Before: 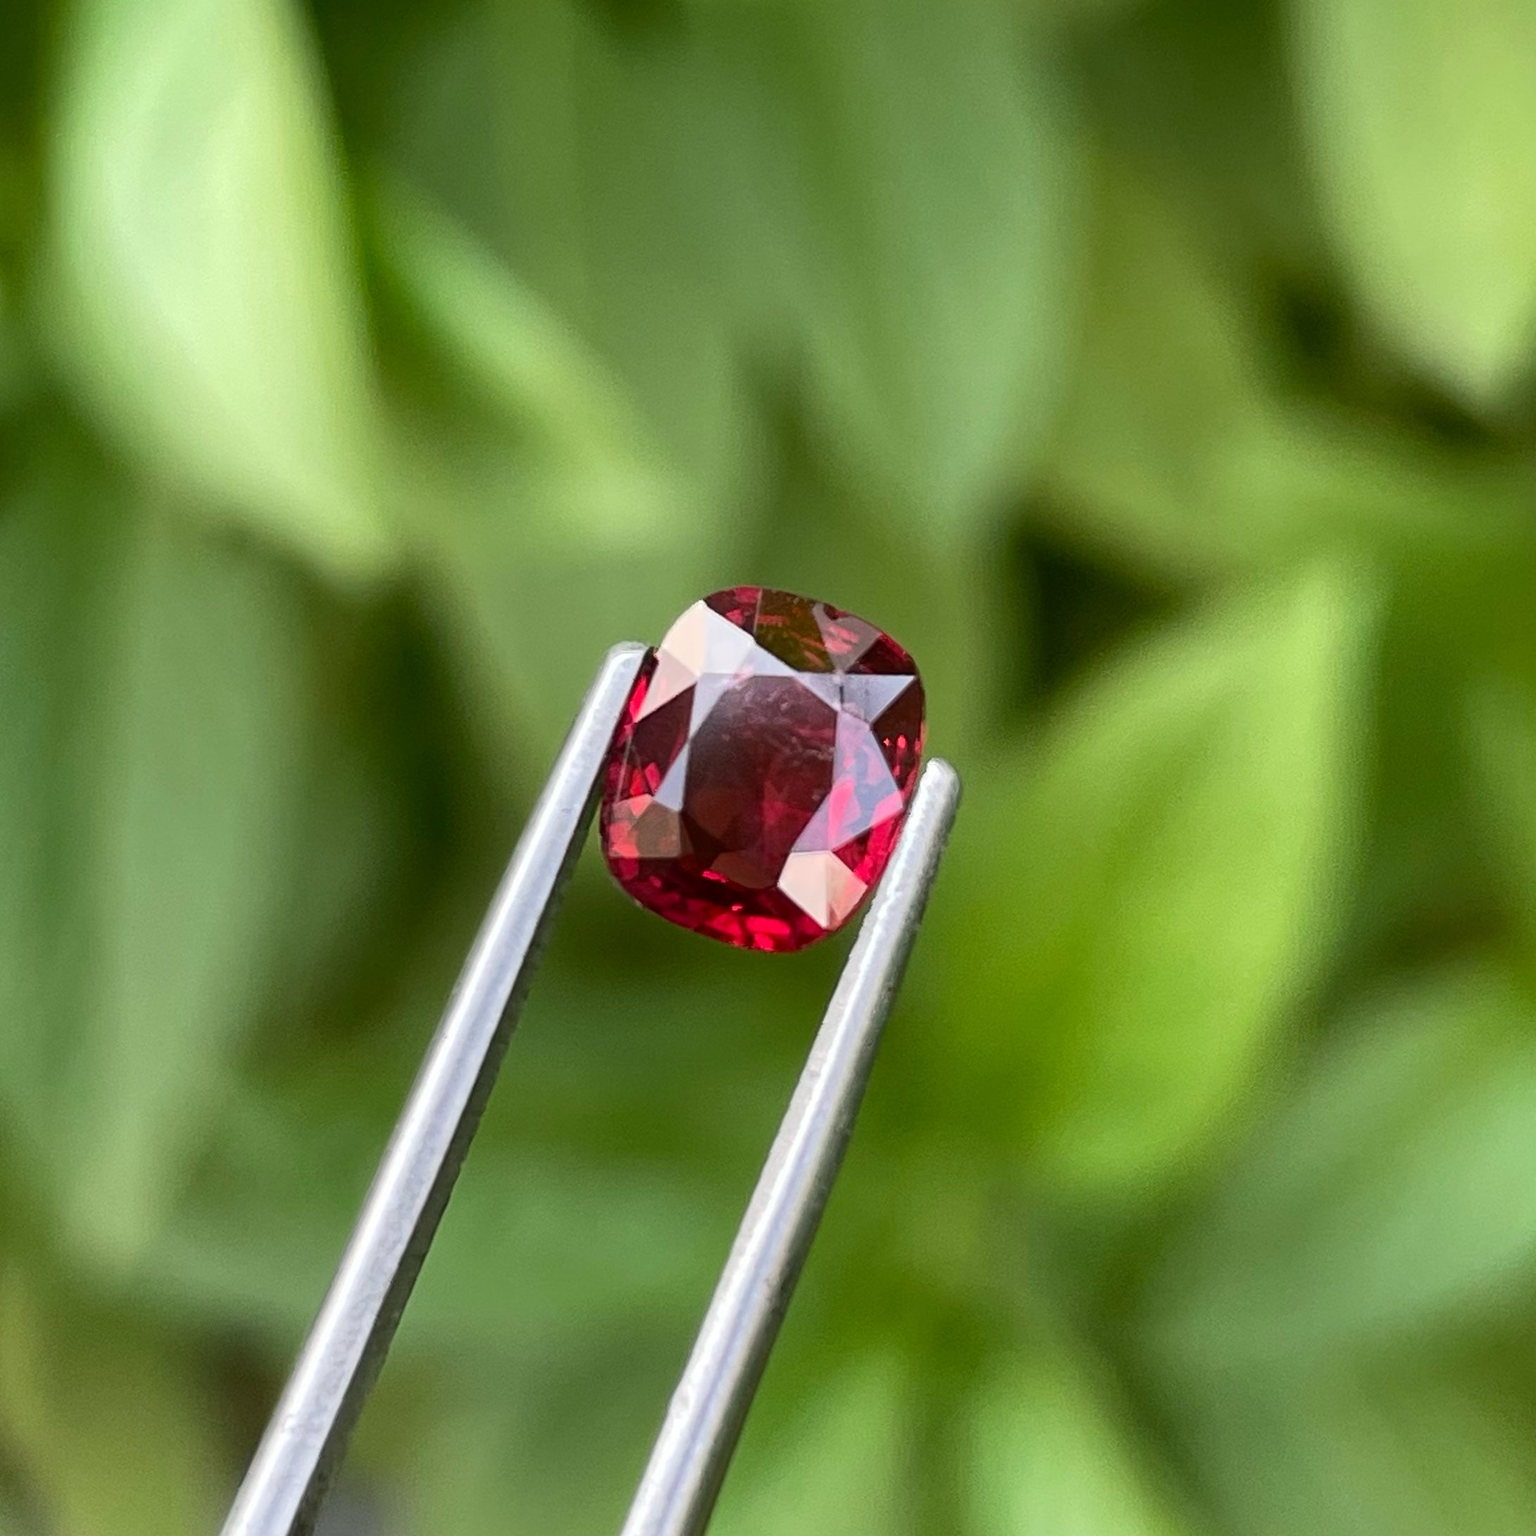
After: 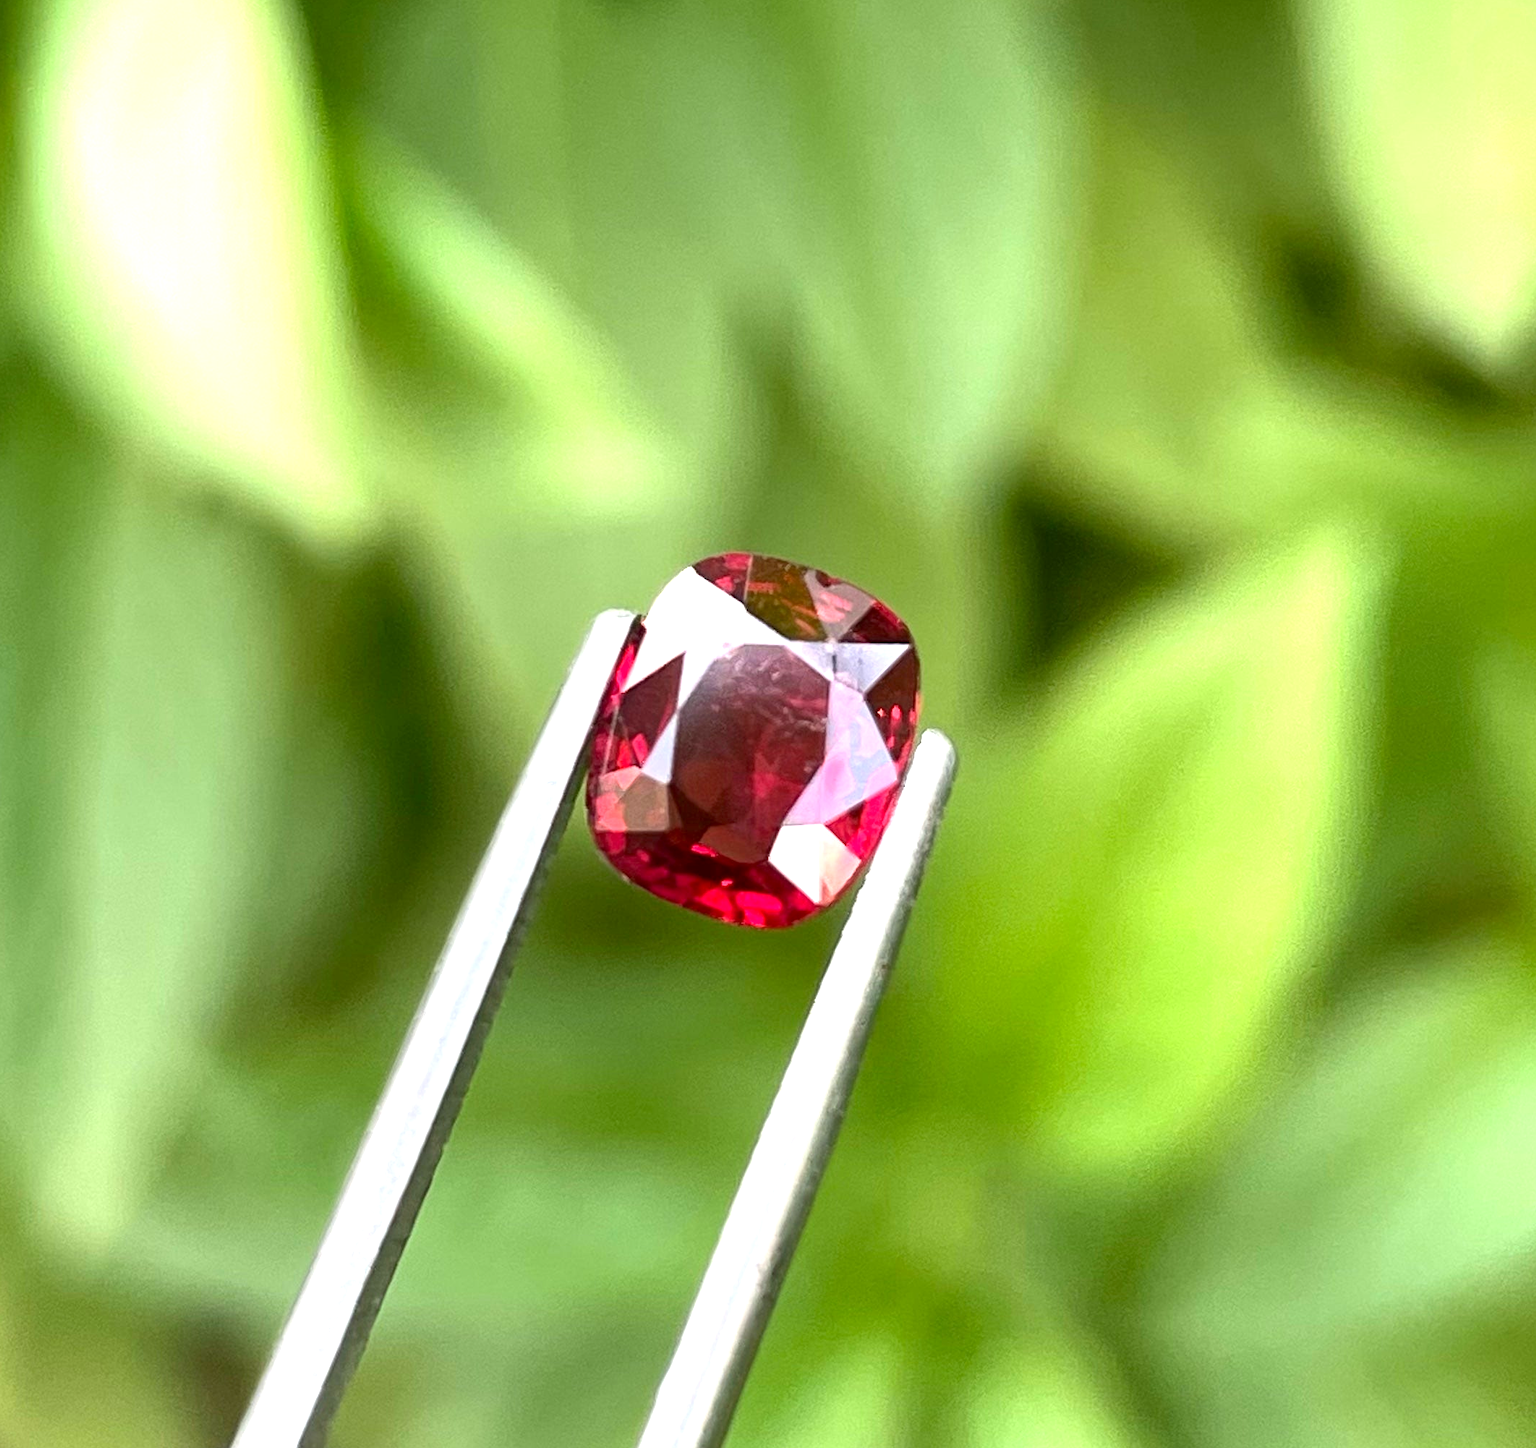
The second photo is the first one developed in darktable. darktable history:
exposure: black level correction 0.001, exposure 1.047 EV, compensate highlight preservation false
crop: left 1.926%, top 3.2%, right 0.721%, bottom 4.978%
